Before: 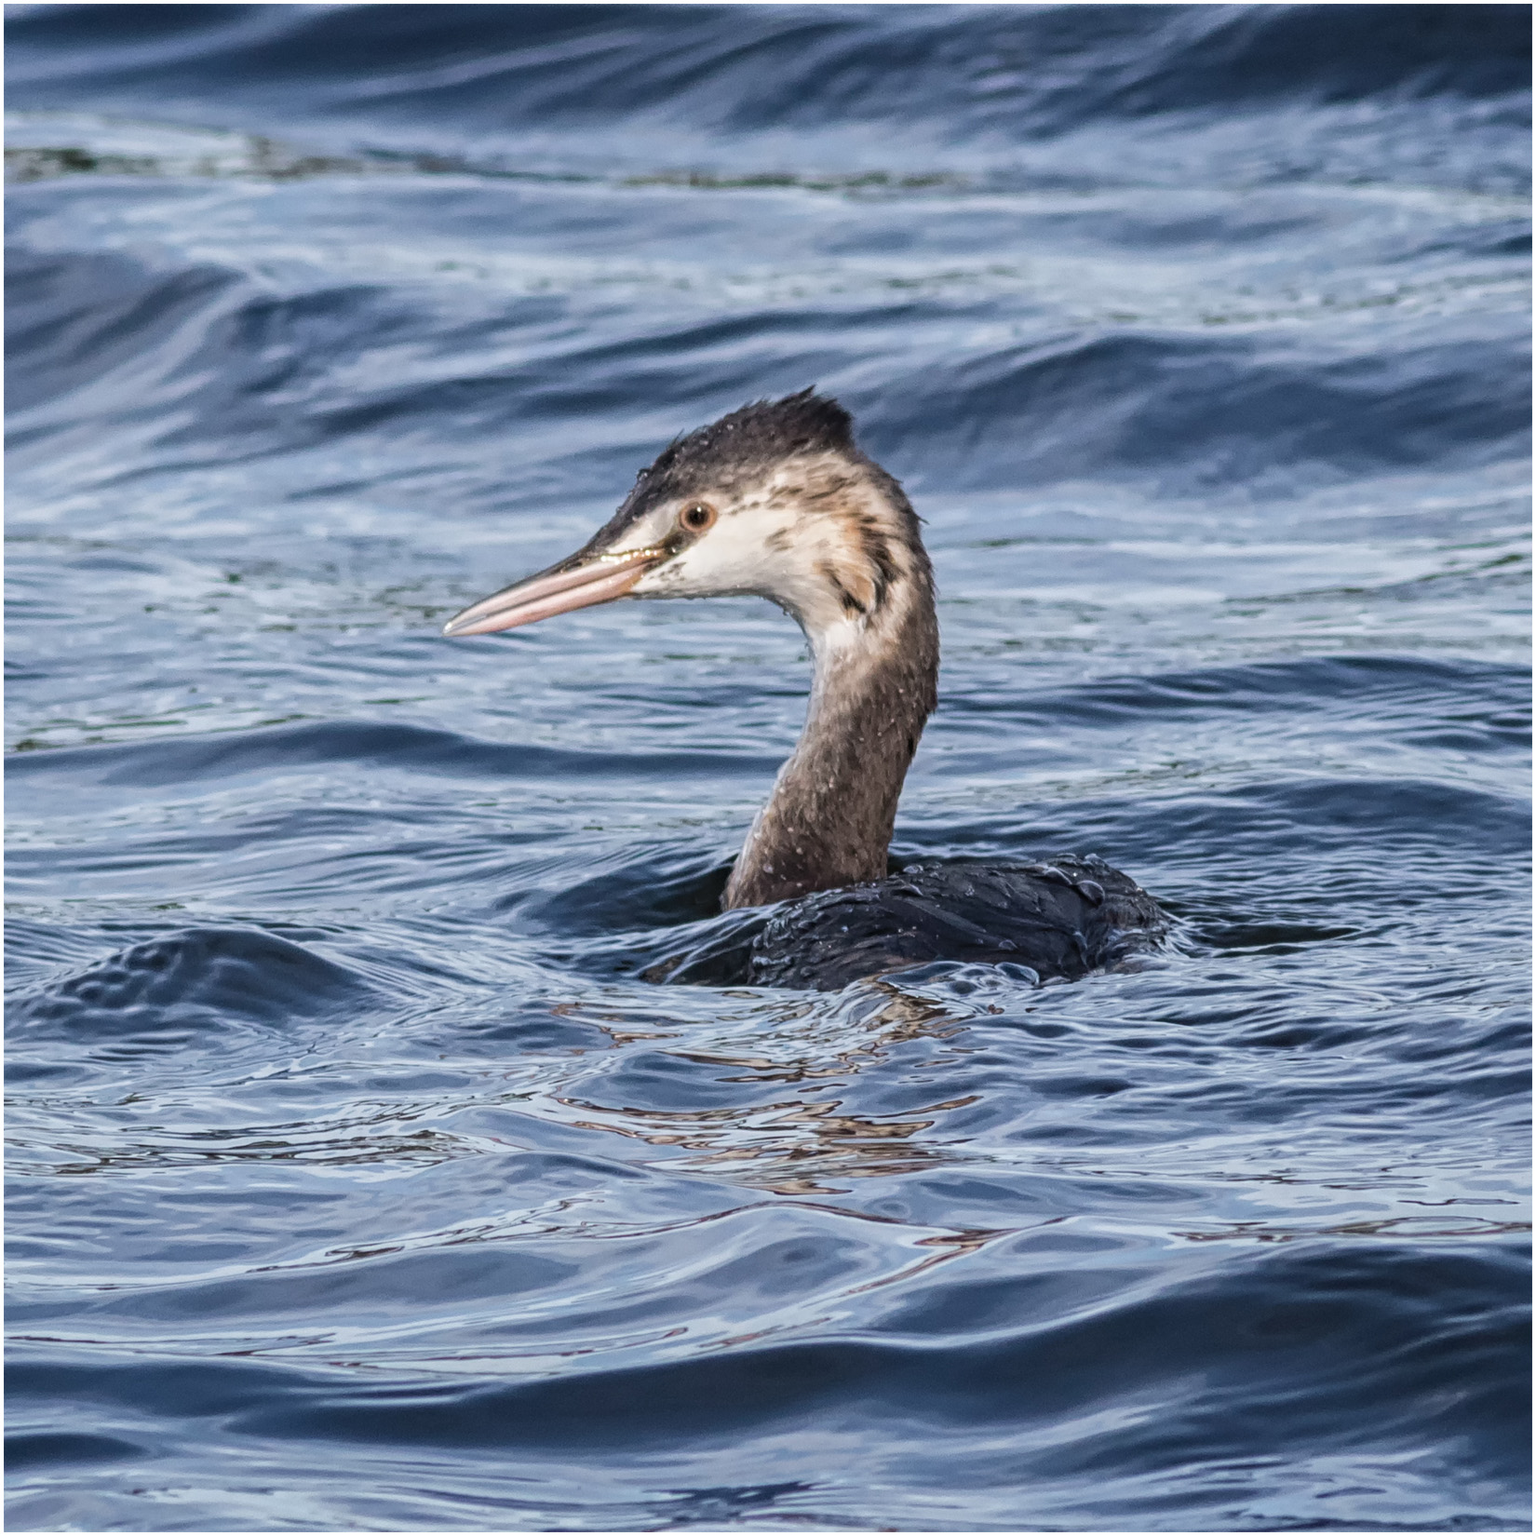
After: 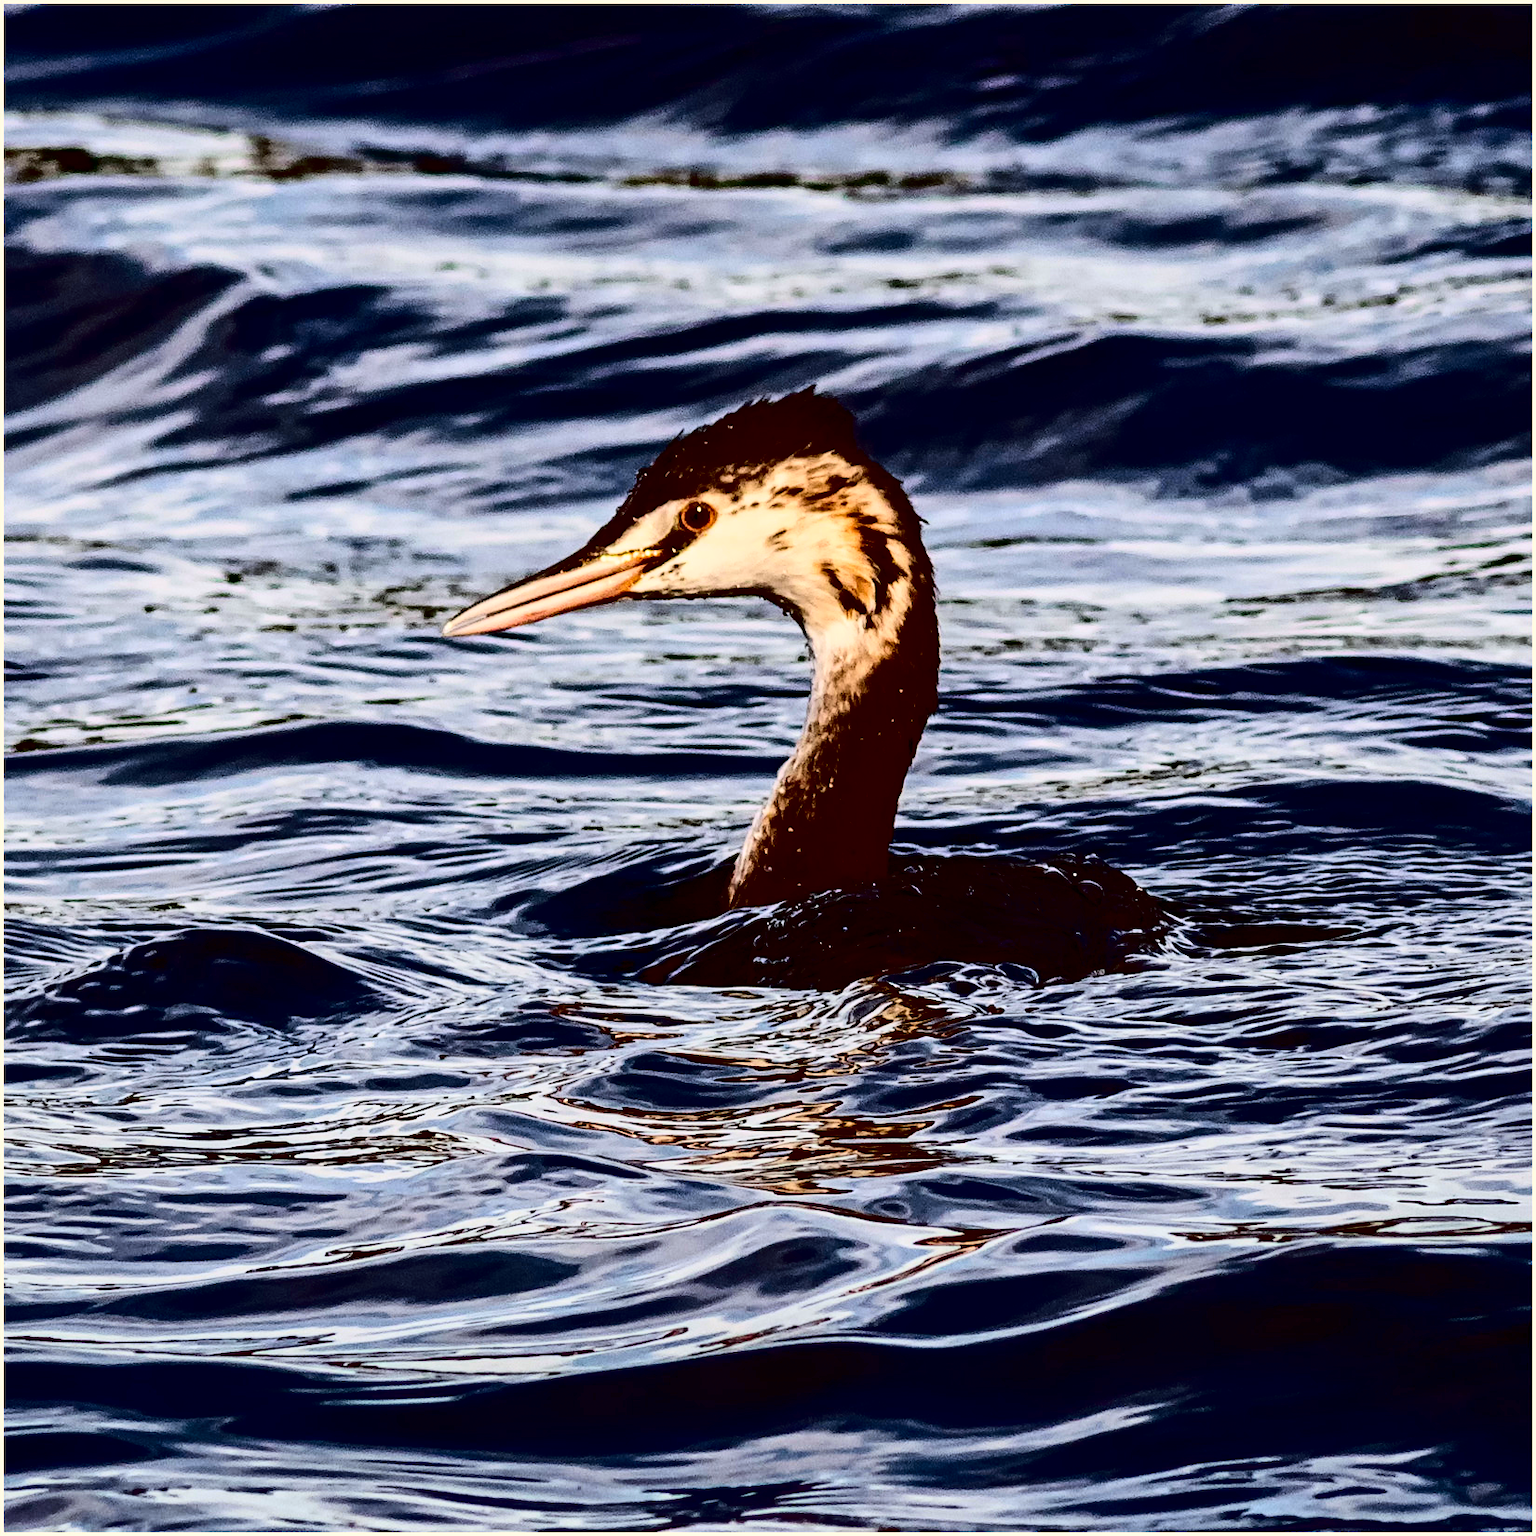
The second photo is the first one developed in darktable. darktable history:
color balance rgb: shadows lift › chroma 4.41%, shadows lift › hue 27°, power › chroma 2.5%, power › hue 70°, highlights gain › chroma 1%, highlights gain › hue 27°, saturation formula JzAzBz (2021)
contrast brightness saturation: contrast 0.77, brightness -1, saturation 1
